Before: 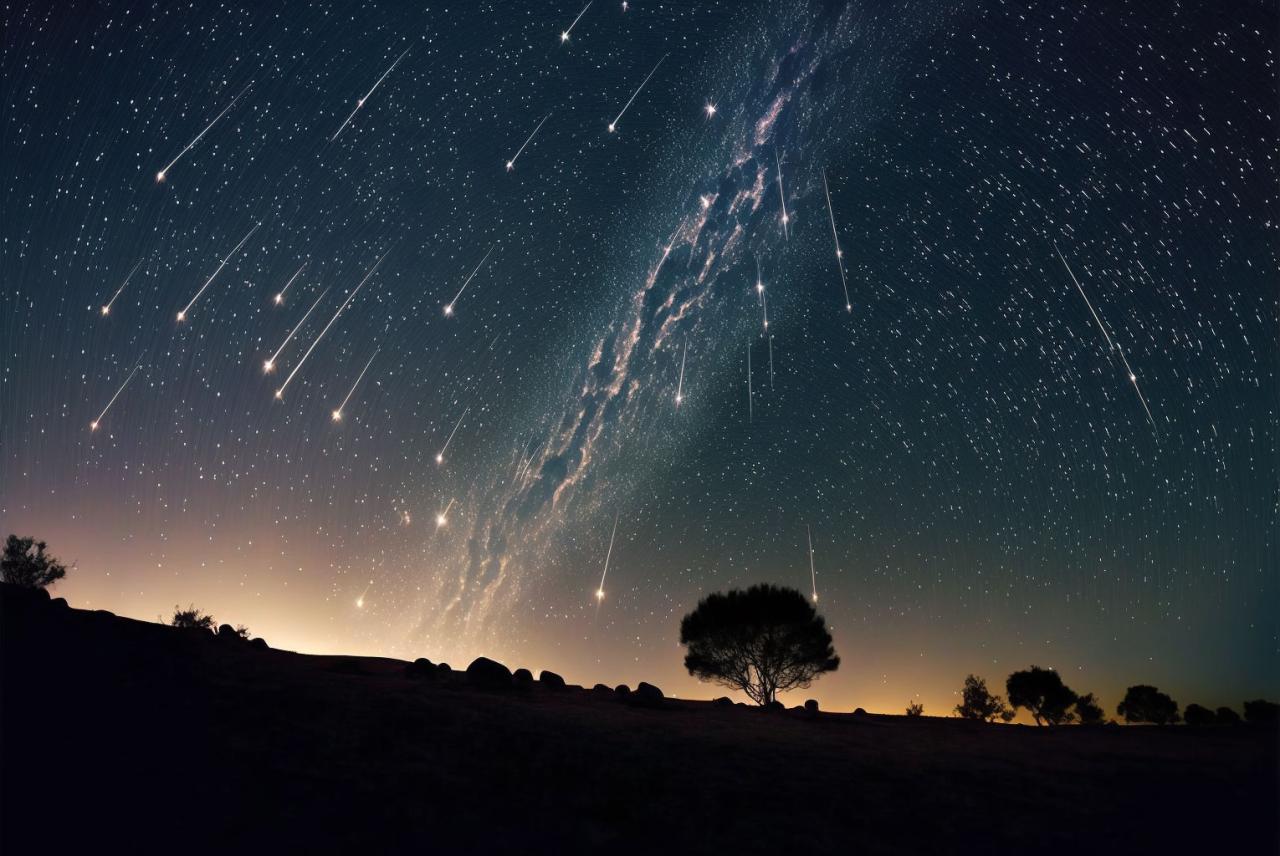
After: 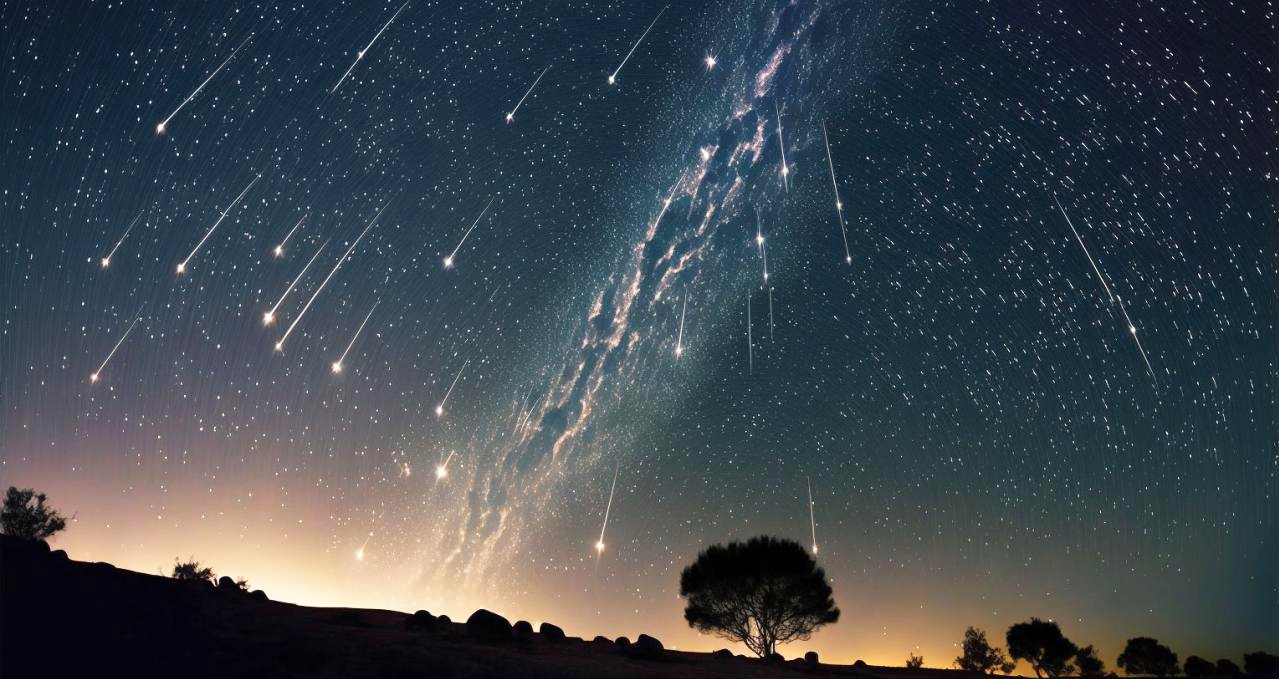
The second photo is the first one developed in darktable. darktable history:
base curve: curves: ch0 [(0, 0) (0.579, 0.807) (1, 1)], preserve colors none
crop and rotate: top 5.667%, bottom 14.937%
